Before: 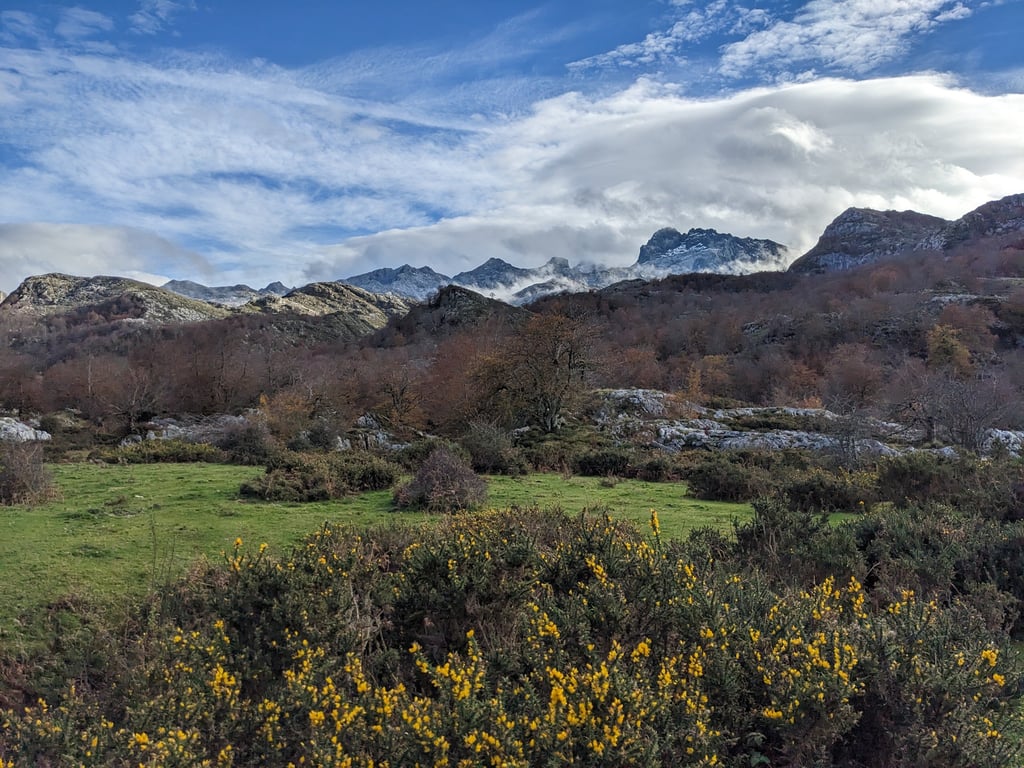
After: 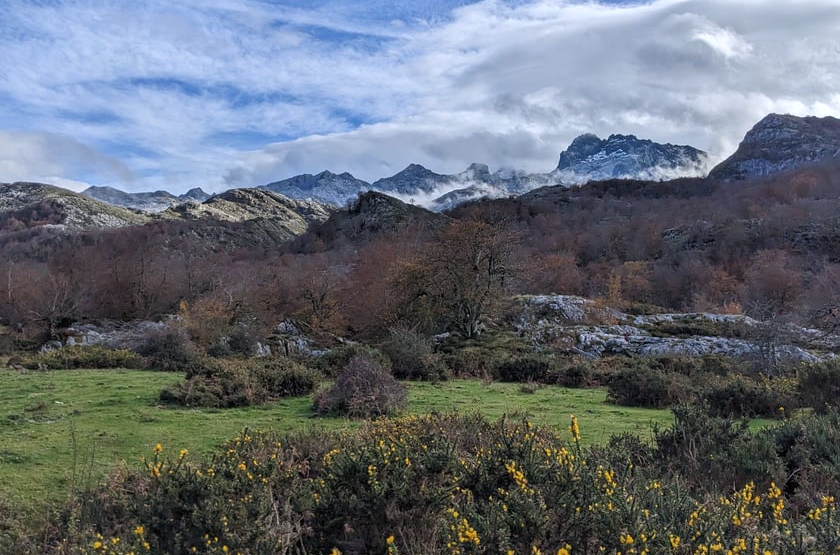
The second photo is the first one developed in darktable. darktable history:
crop: left 7.875%, top 12.325%, right 10.062%, bottom 15.401%
color calibration: illuminant as shot in camera, x 0.358, y 0.373, temperature 4628.91 K
